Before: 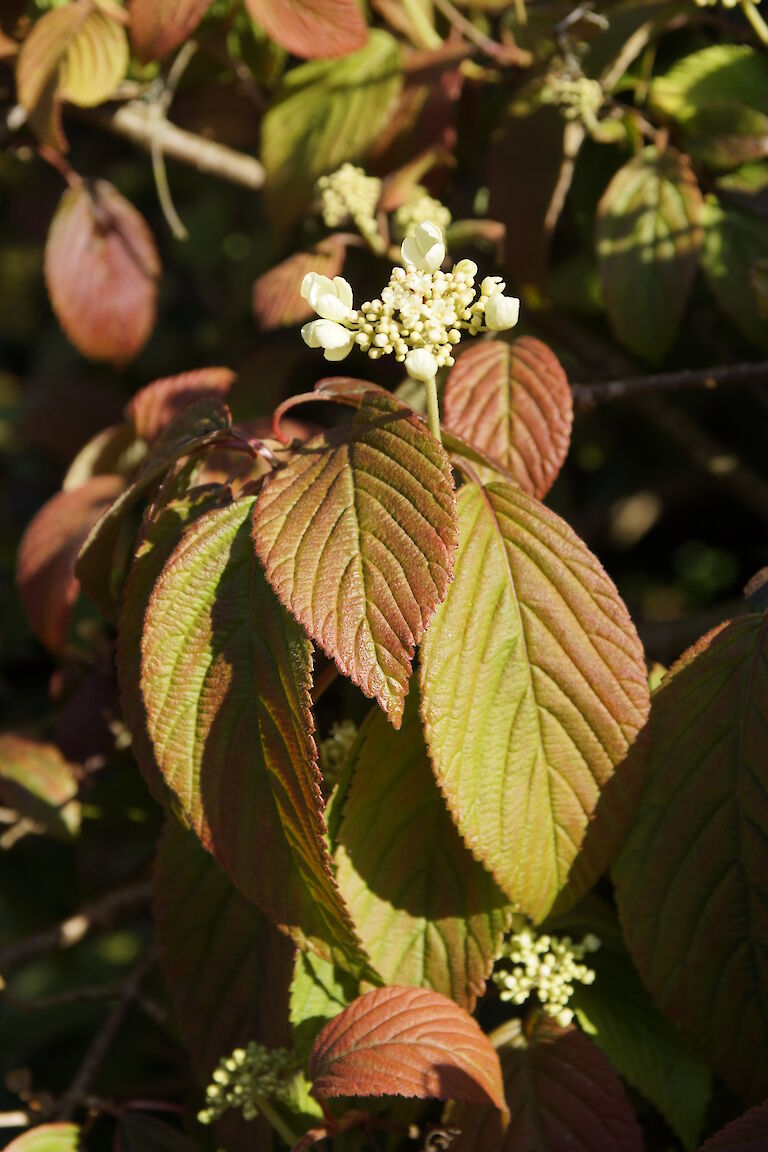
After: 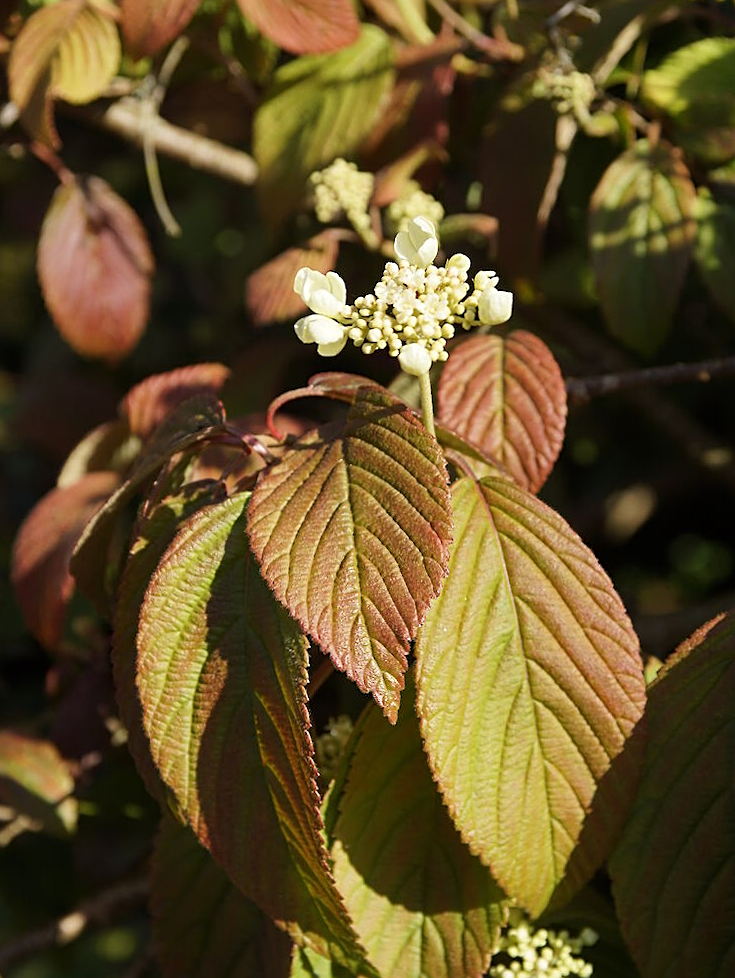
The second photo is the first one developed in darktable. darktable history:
sharpen: on, module defaults
crop and rotate: angle 0.357°, left 0.271%, right 3.025%, bottom 14.311%
